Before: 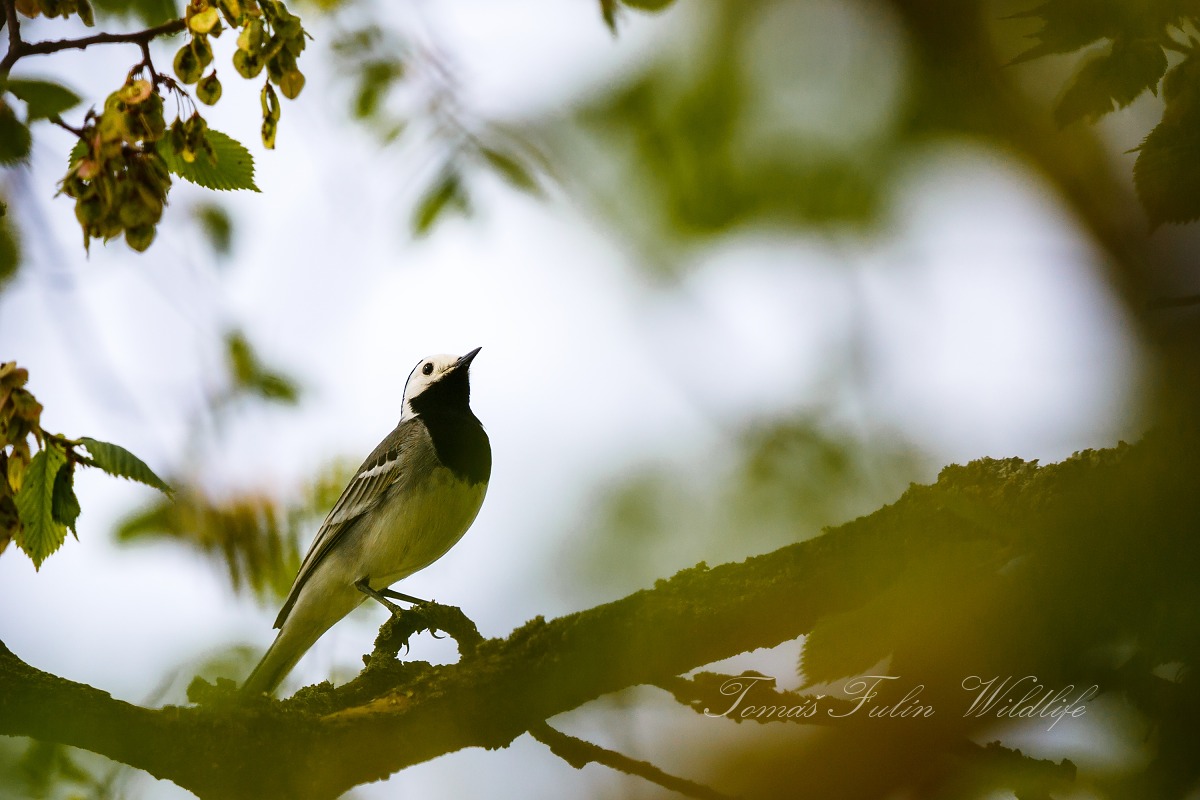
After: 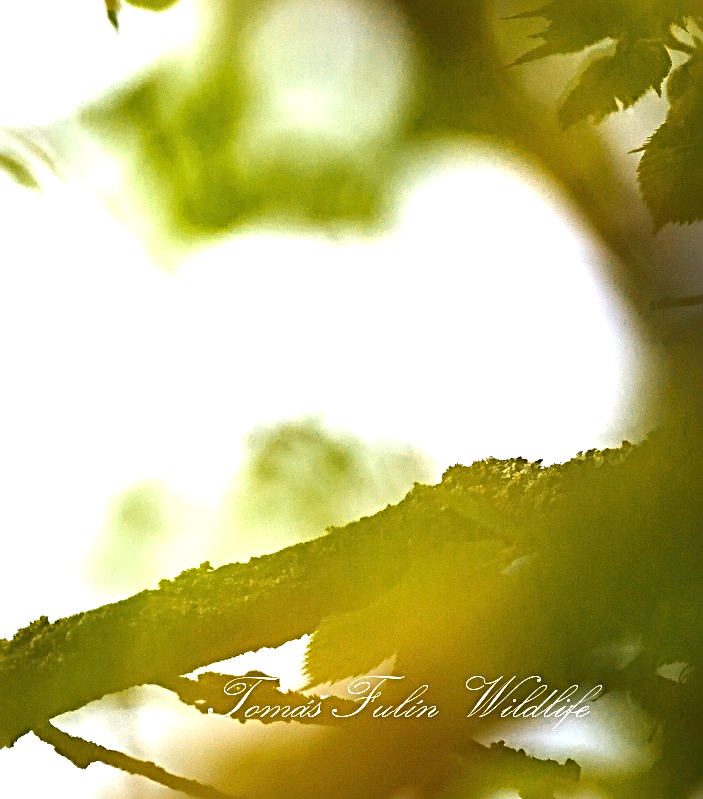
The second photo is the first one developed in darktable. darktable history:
crop: left 41.402%
exposure: black level correction 0, exposure 1.741 EV, compensate exposure bias true, compensate highlight preservation false
sharpen: radius 3.69, amount 0.928
